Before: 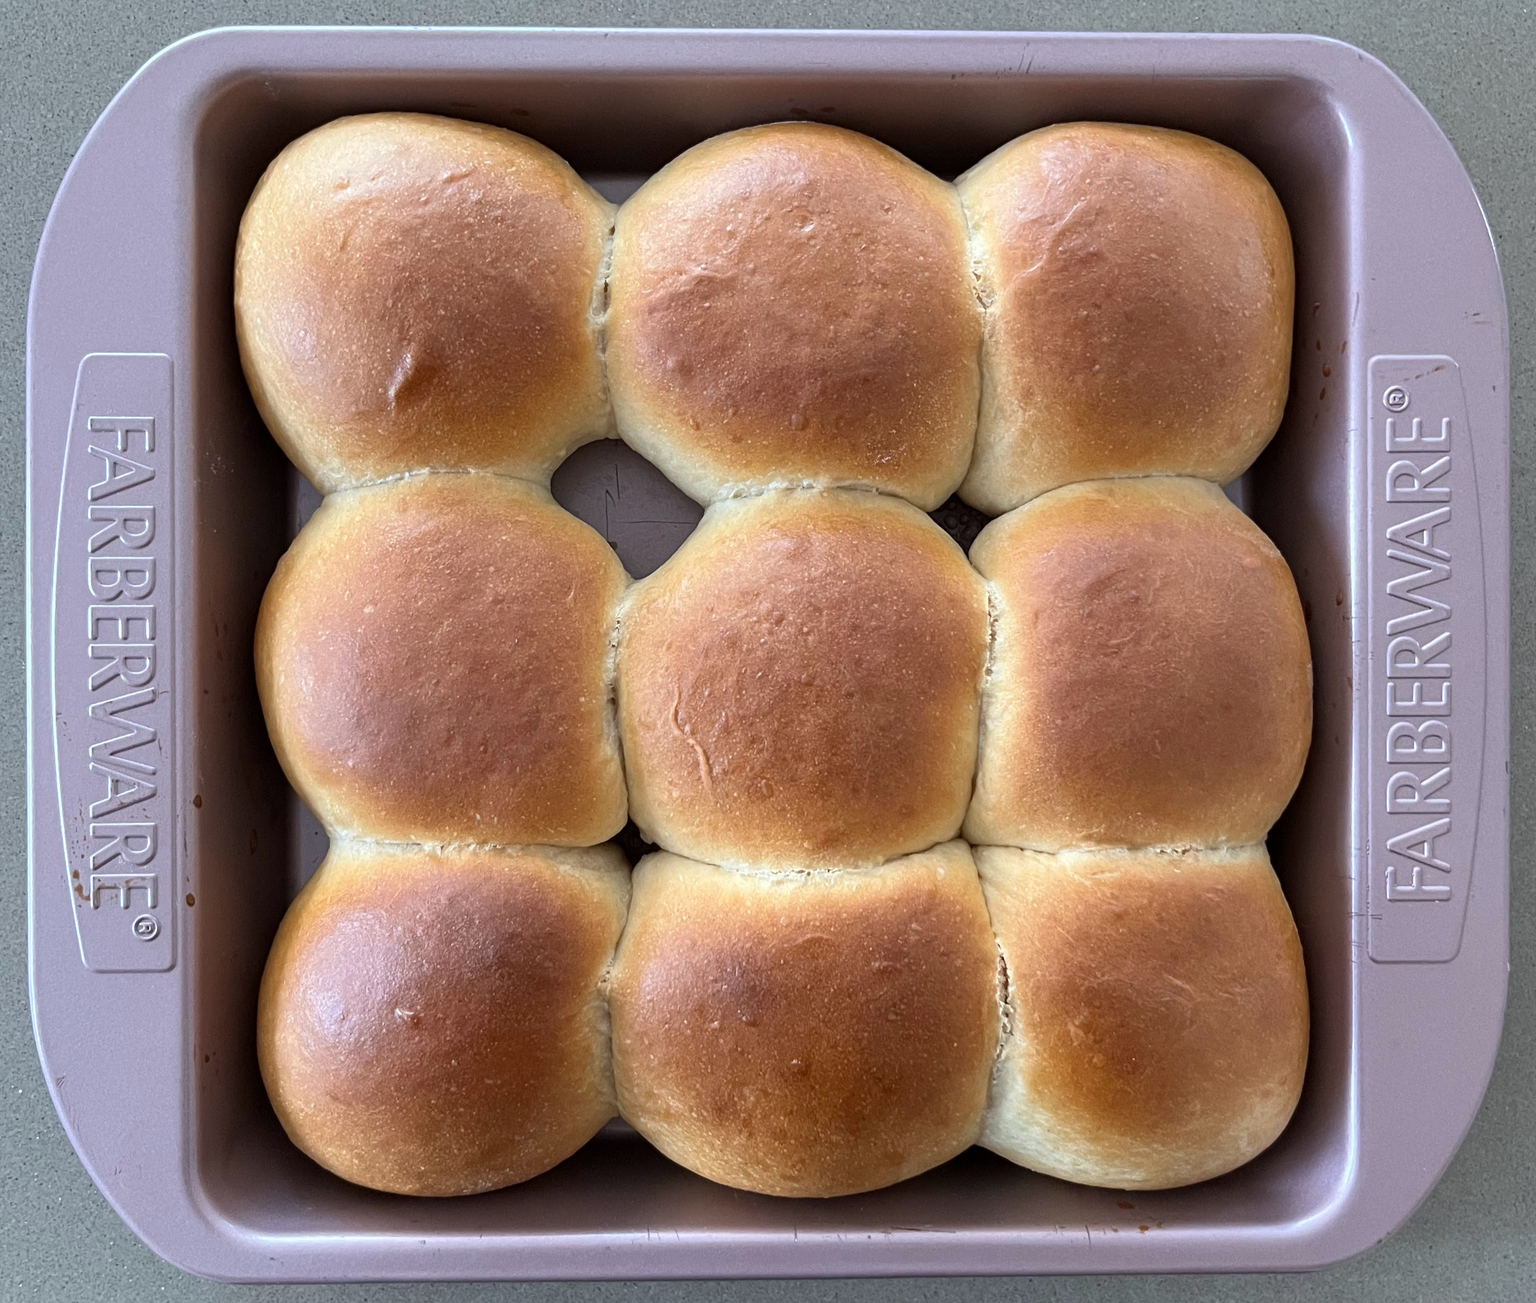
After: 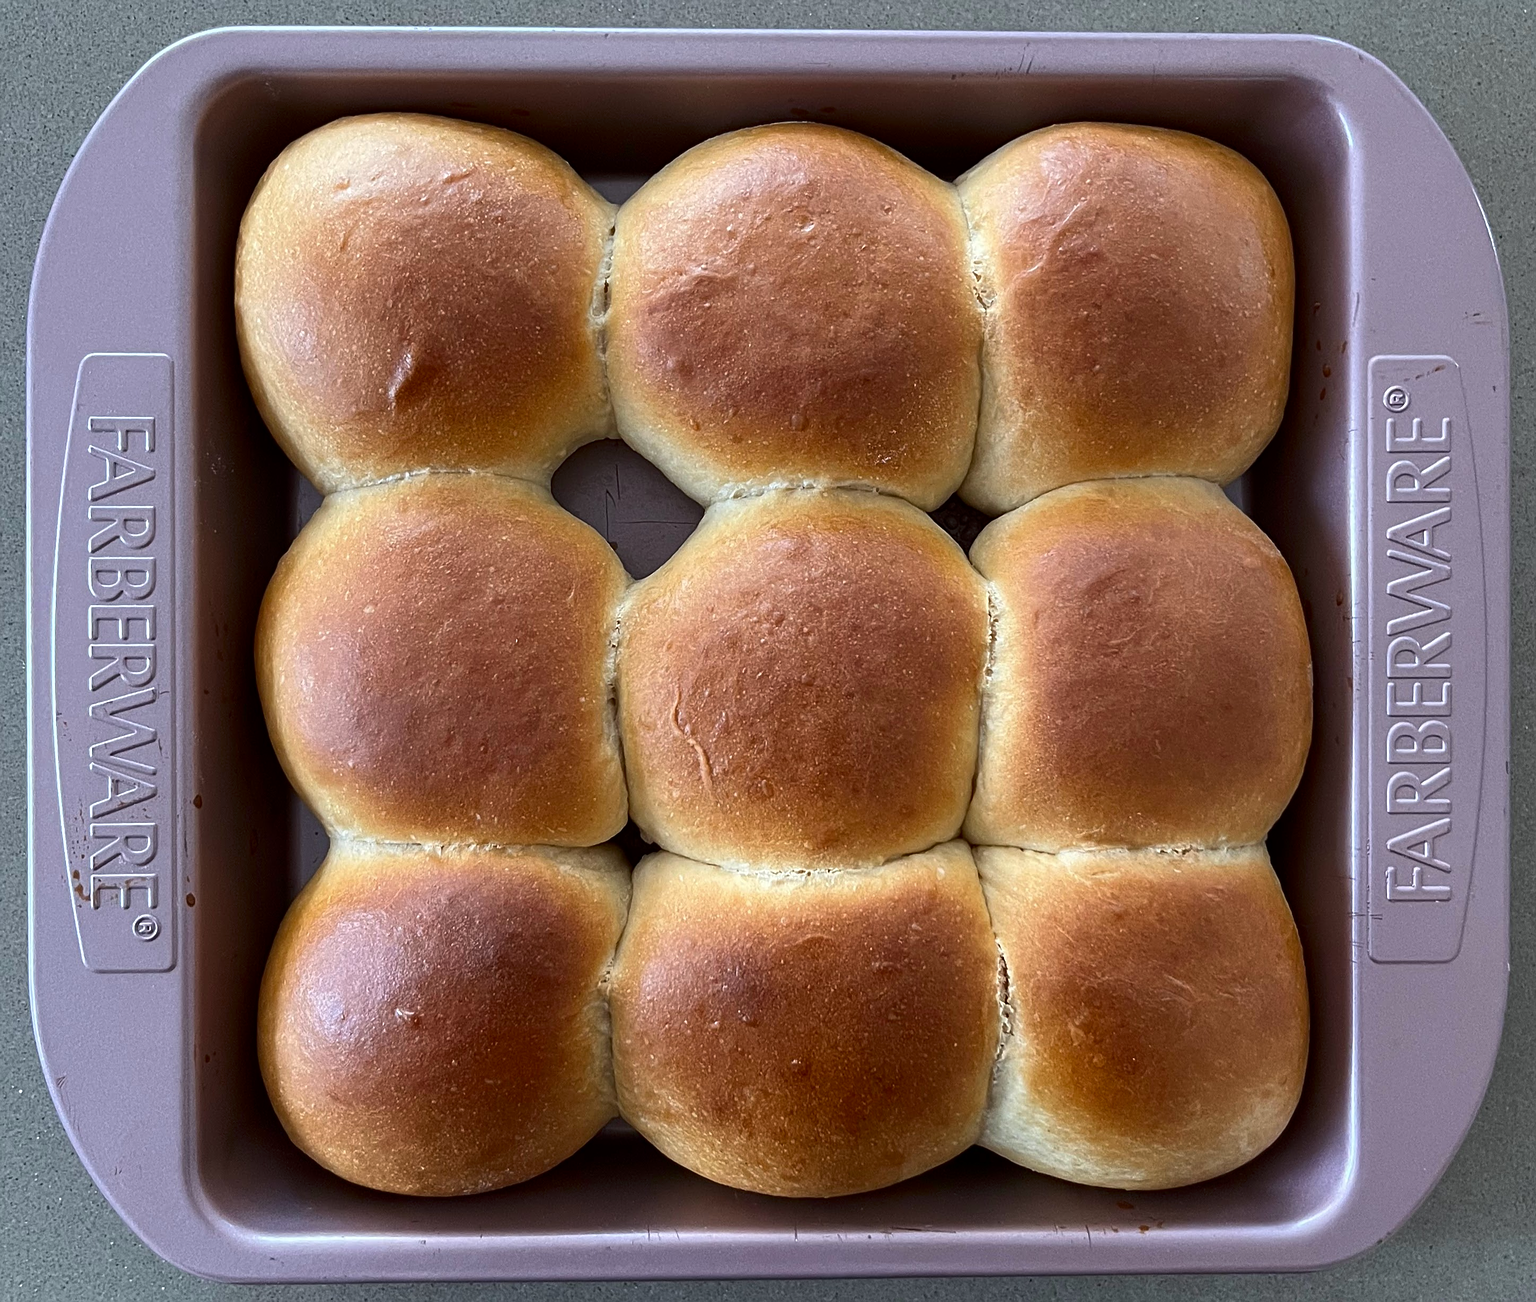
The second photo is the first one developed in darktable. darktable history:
sharpen: on, module defaults
contrast brightness saturation: contrast 0.07, brightness -0.14, saturation 0.11
